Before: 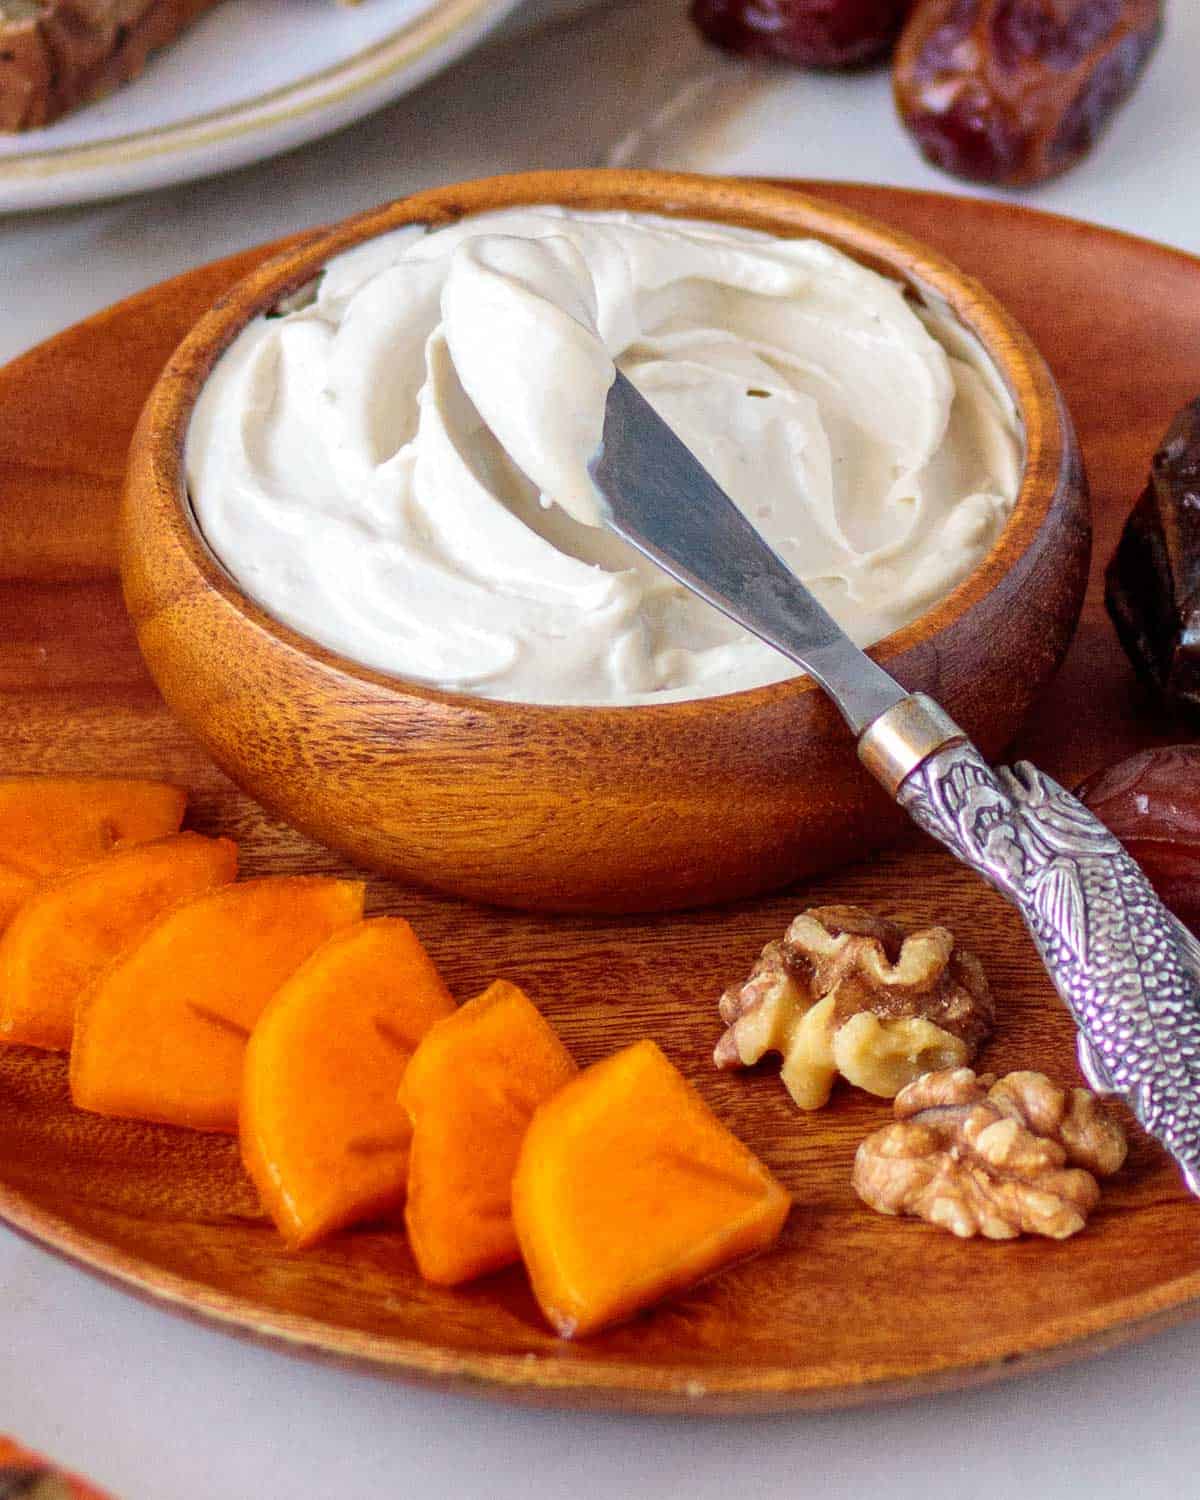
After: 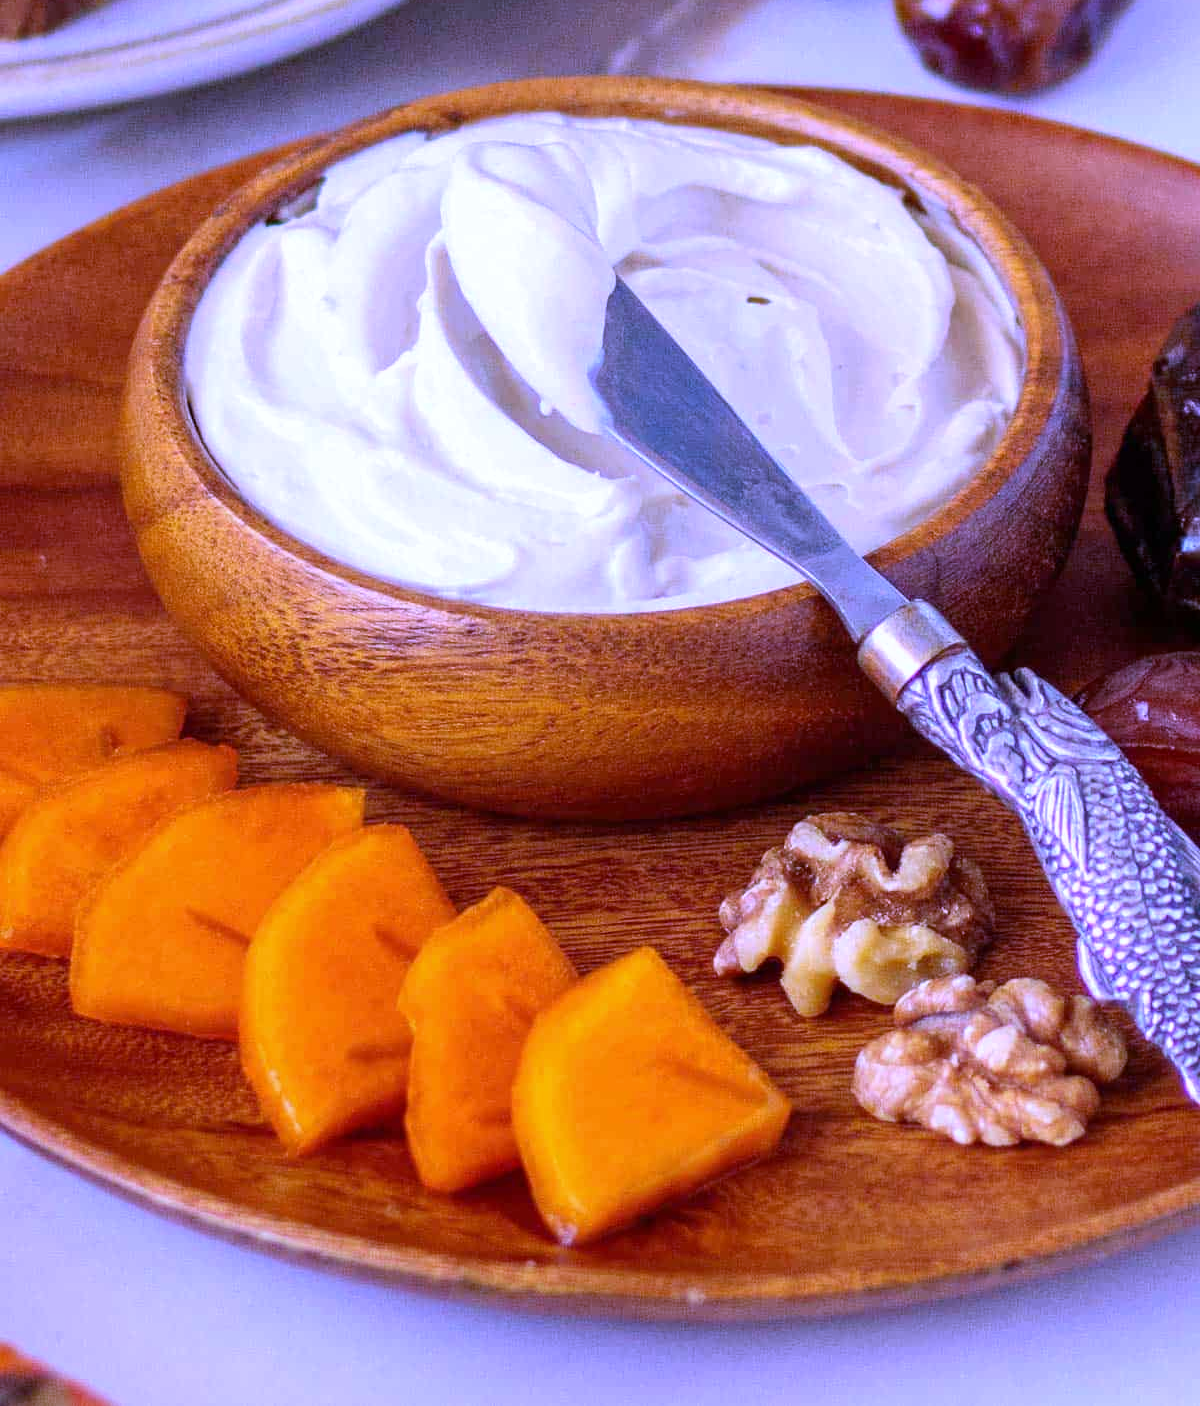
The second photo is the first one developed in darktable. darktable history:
crop and rotate: top 6.25%
white balance: red 0.98, blue 1.61
